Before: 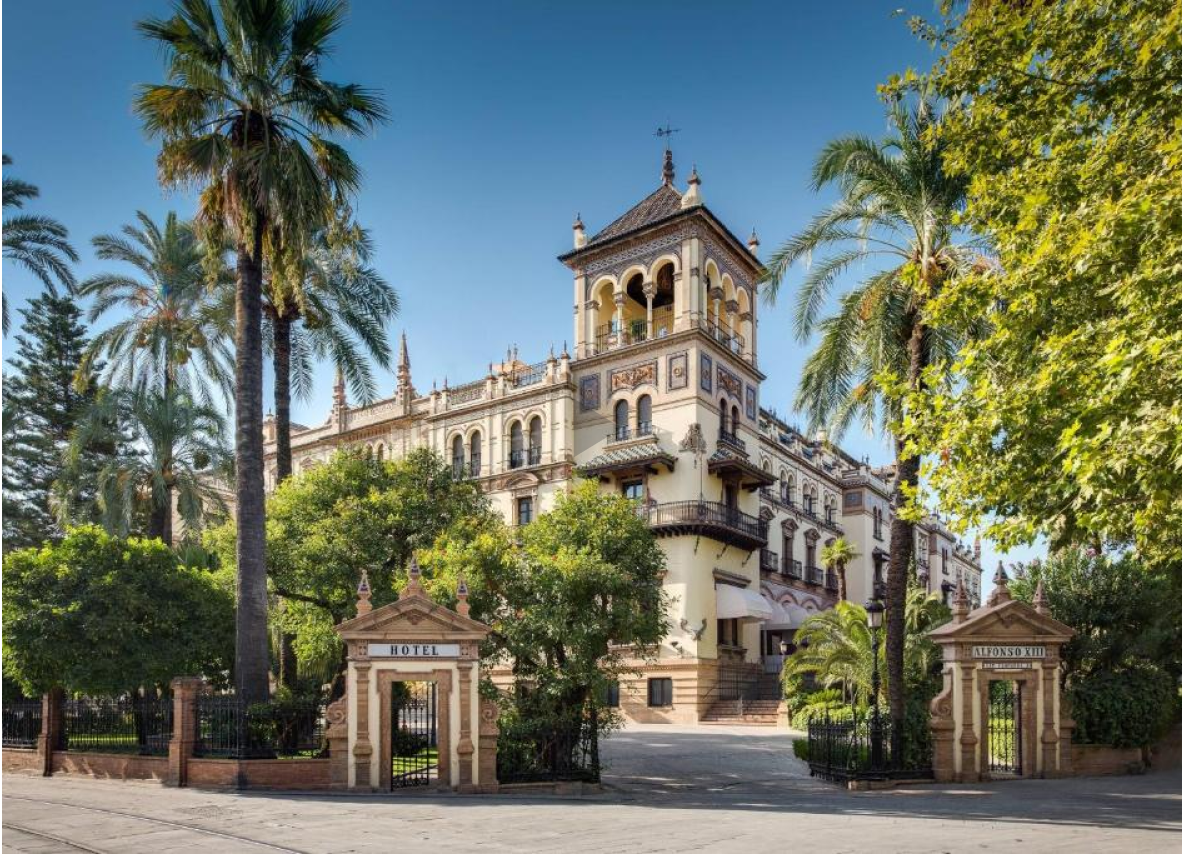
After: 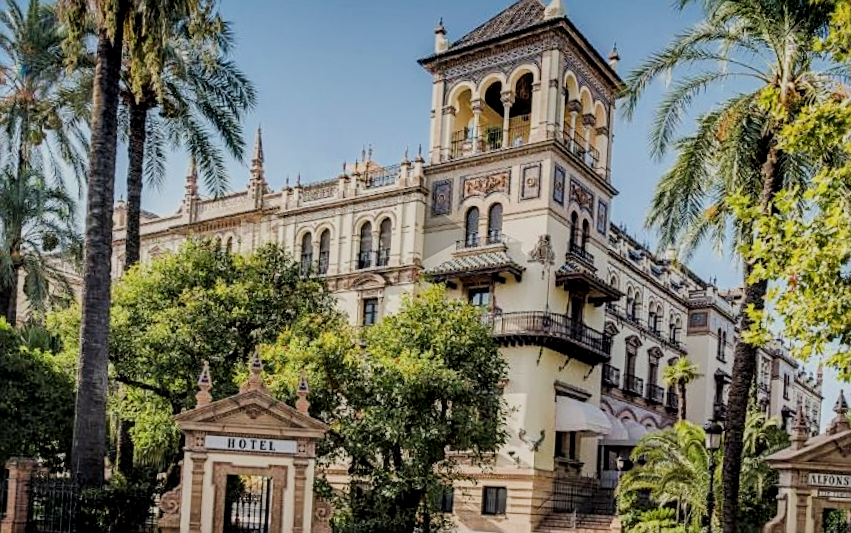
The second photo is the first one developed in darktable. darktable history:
sharpen: on, module defaults
local contrast: on, module defaults
filmic rgb: black relative exposure -9.22 EV, white relative exposure 6.77 EV, hardness 3.07, contrast 1.05
crop and rotate: angle -3.37°, left 9.79%, top 20.73%, right 12.42%, bottom 11.82%
